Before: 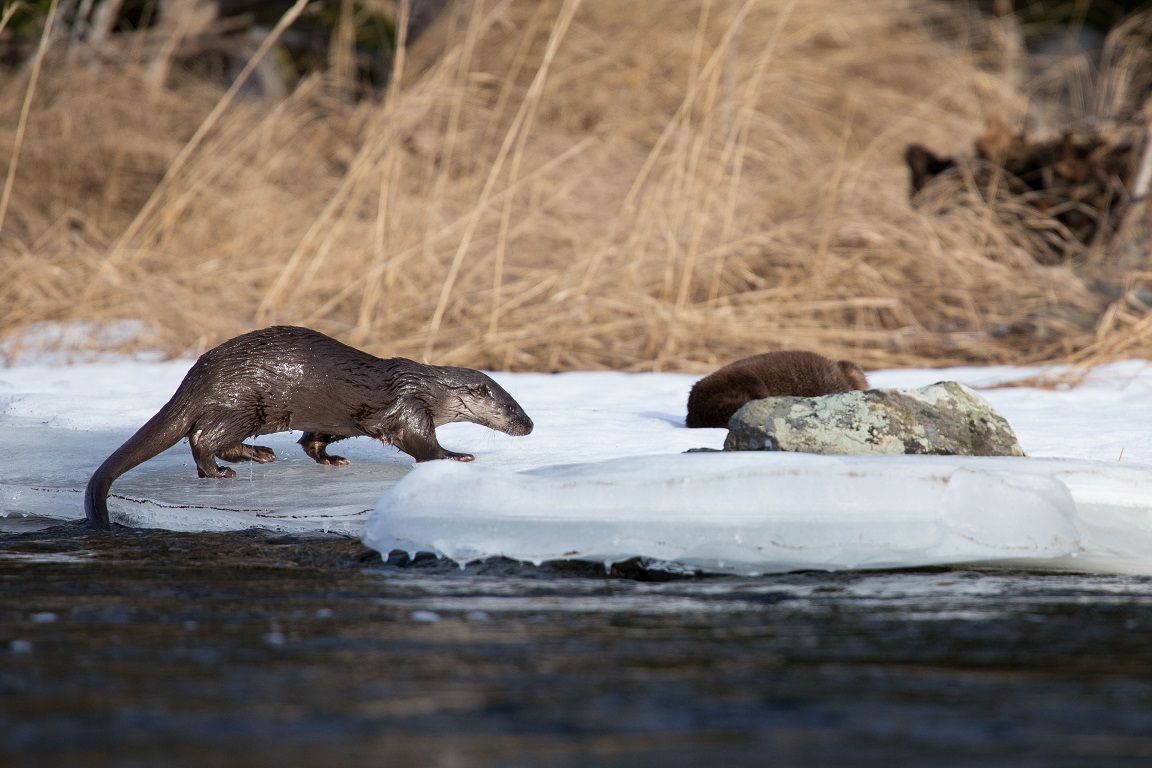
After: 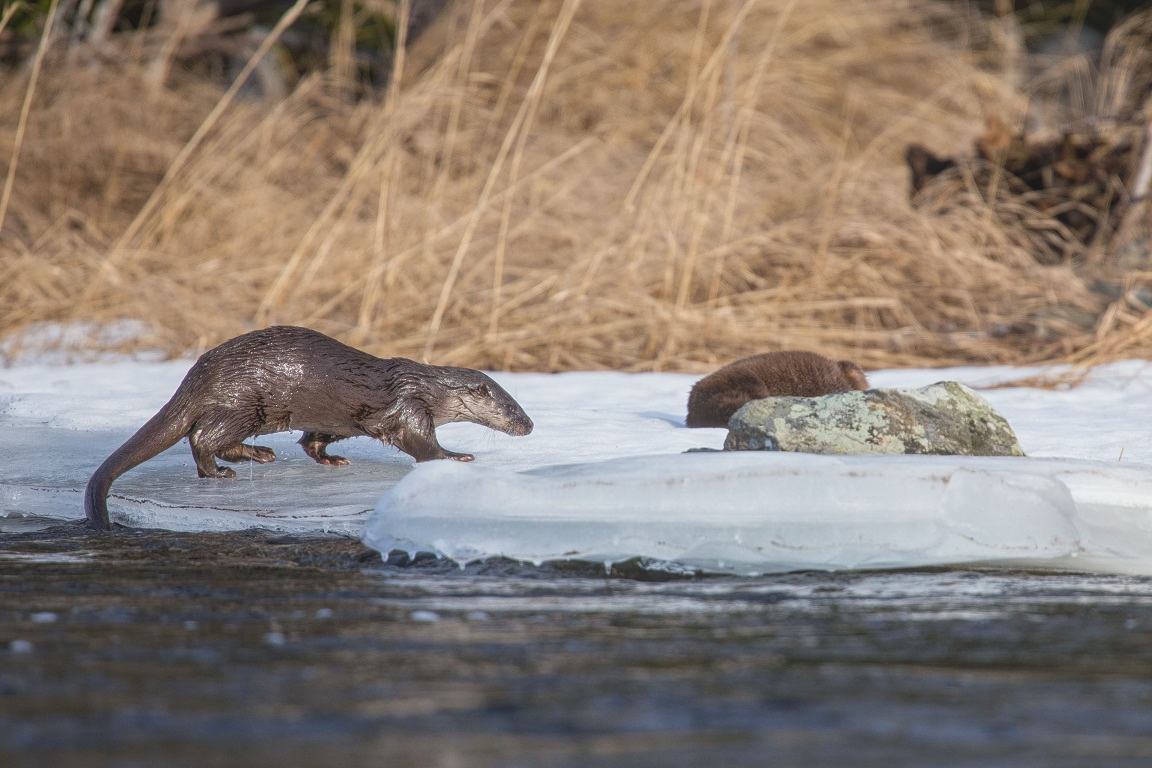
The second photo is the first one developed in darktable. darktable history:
local contrast: highlights 71%, shadows 21%, midtone range 0.198
